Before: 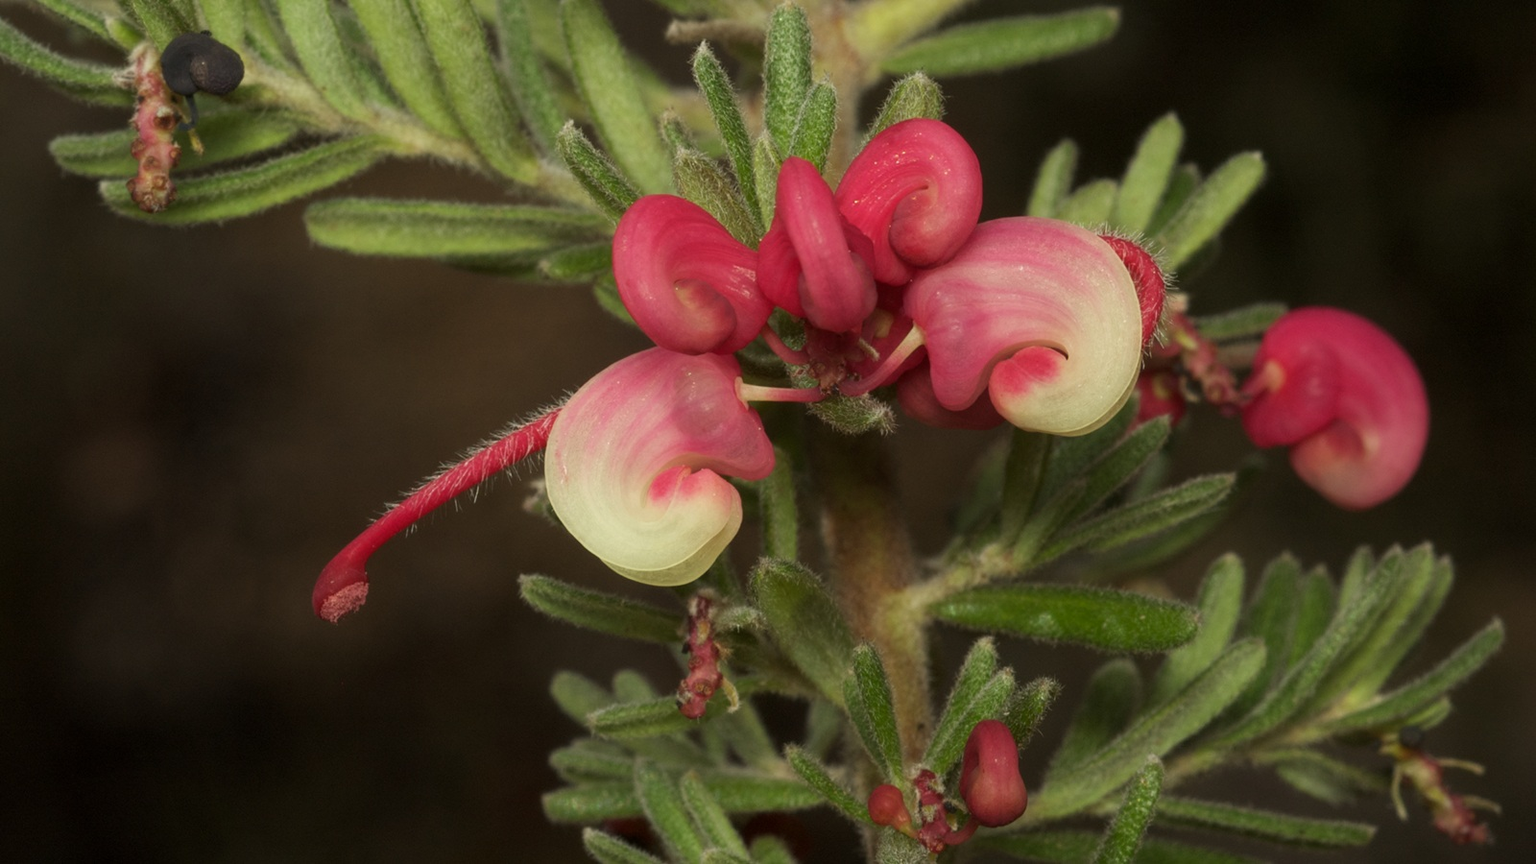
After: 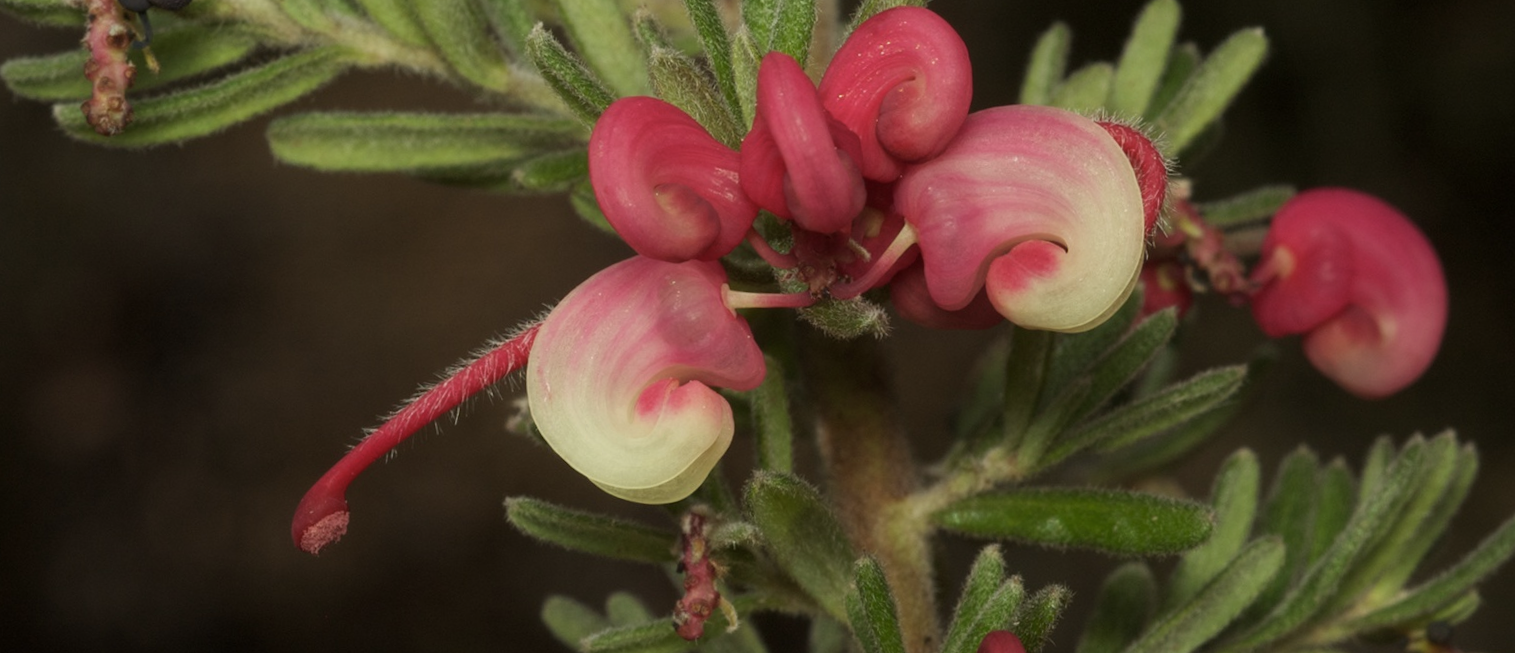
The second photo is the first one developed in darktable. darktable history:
exposure: exposure -0.151 EV, compensate highlight preservation false
color zones: curves: ch1 [(0, 0.469) (0.001, 0.469) (0.12, 0.446) (0.248, 0.469) (0.5, 0.5) (0.748, 0.5) (0.999, 0.469) (1, 0.469)]
crop: top 11.038%, bottom 13.962%
rotate and perspective: rotation -2.12°, lens shift (vertical) 0.009, lens shift (horizontal) -0.008, automatic cropping original format, crop left 0.036, crop right 0.964, crop top 0.05, crop bottom 0.959
